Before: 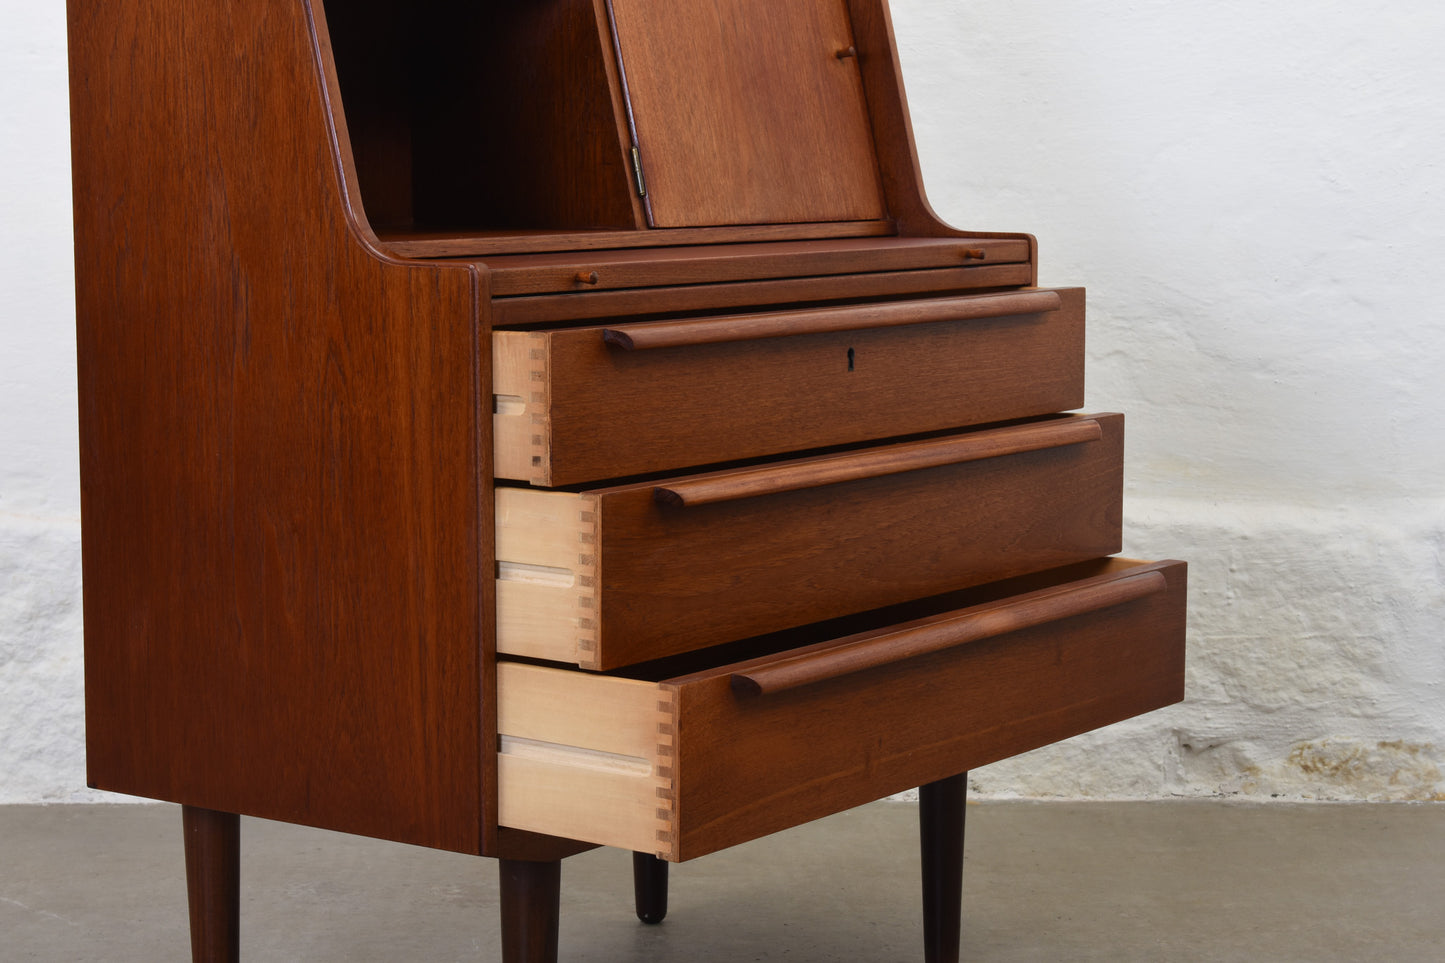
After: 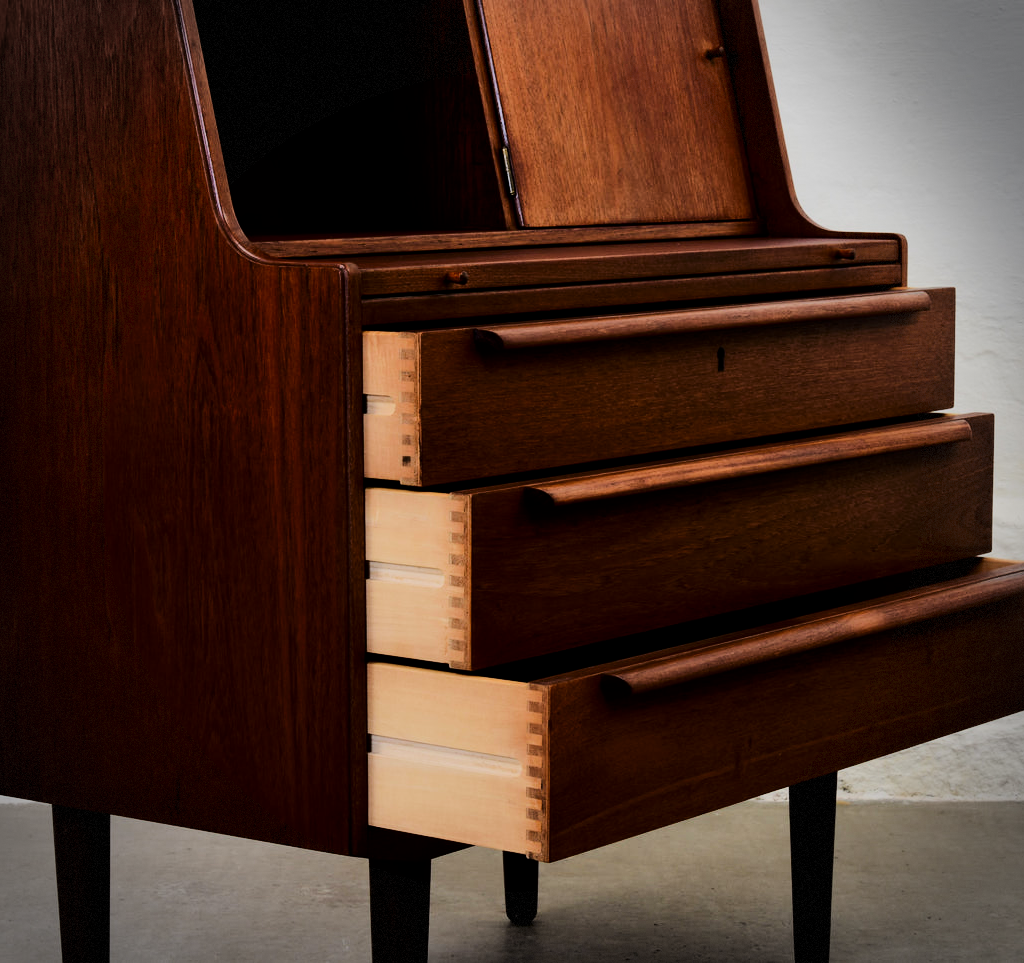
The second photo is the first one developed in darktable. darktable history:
contrast brightness saturation: contrast 0.116, brightness -0.117, saturation 0.196
shadows and highlights: shadows 21, highlights -80.86, soften with gaussian
crop and rotate: left 9.005%, right 20.09%
filmic rgb: black relative exposure -5.12 EV, white relative exposure 3.96 EV, hardness 2.88, contrast 1.188
vignetting: brightness -0.481, dithering 8-bit output, unbound false
tone curve: curves: ch0 [(0, 0) (0.081, 0.044) (0.185, 0.145) (0.283, 0.273) (0.405, 0.449) (0.495, 0.554) (0.686, 0.743) (0.826, 0.853) (0.978, 0.988)]; ch1 [(0, 0) (0.147, 0.166) (0.321, 0.362) (0.371, 0.402) (0.423, 0.426) (0.479, 0.472) (0.505, 0.497) (0.521, 0.506) (0.551, 0.546) (0.586, 0.571) (0.625, 0.638) (0.68, 0.715) (1, 1)]; ch2 [(0, 0) (0.346, 0.378) (0.404, 0.427) (0.502, 0.498) (0.531, 0.517) (0.547, 0.526) (0.582, 0.571) (0.629, 0.626) (0.717, 0.678) (1, 1)], color space Lab, linked channels, preserve colors none
